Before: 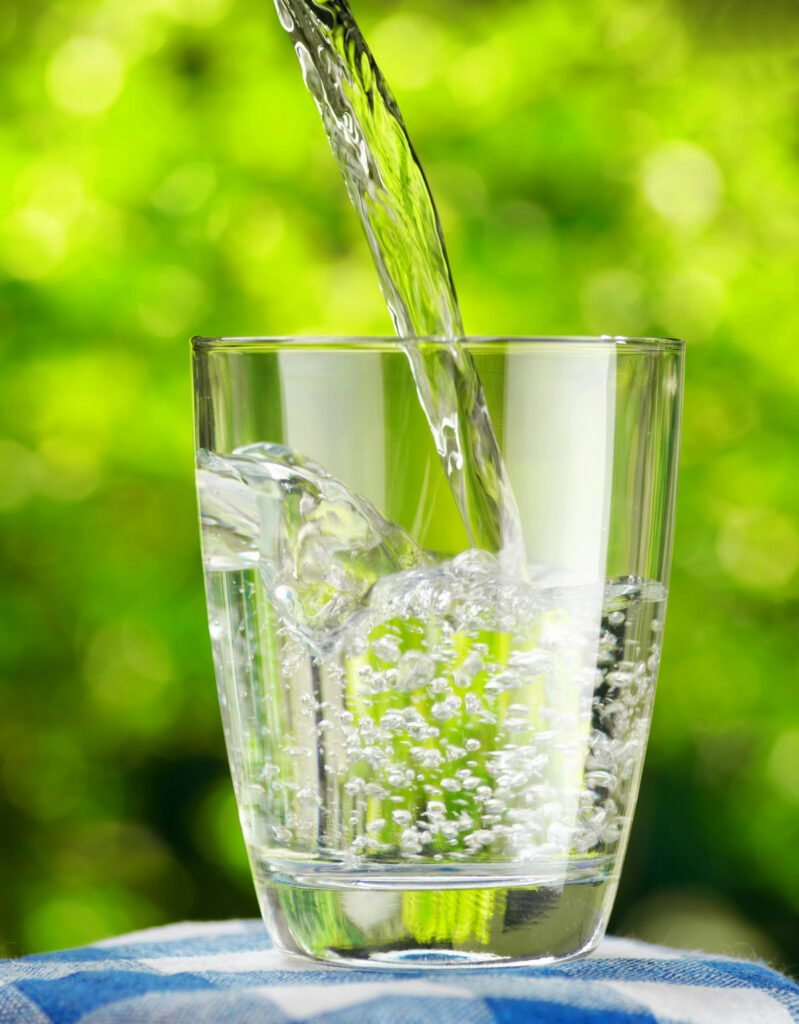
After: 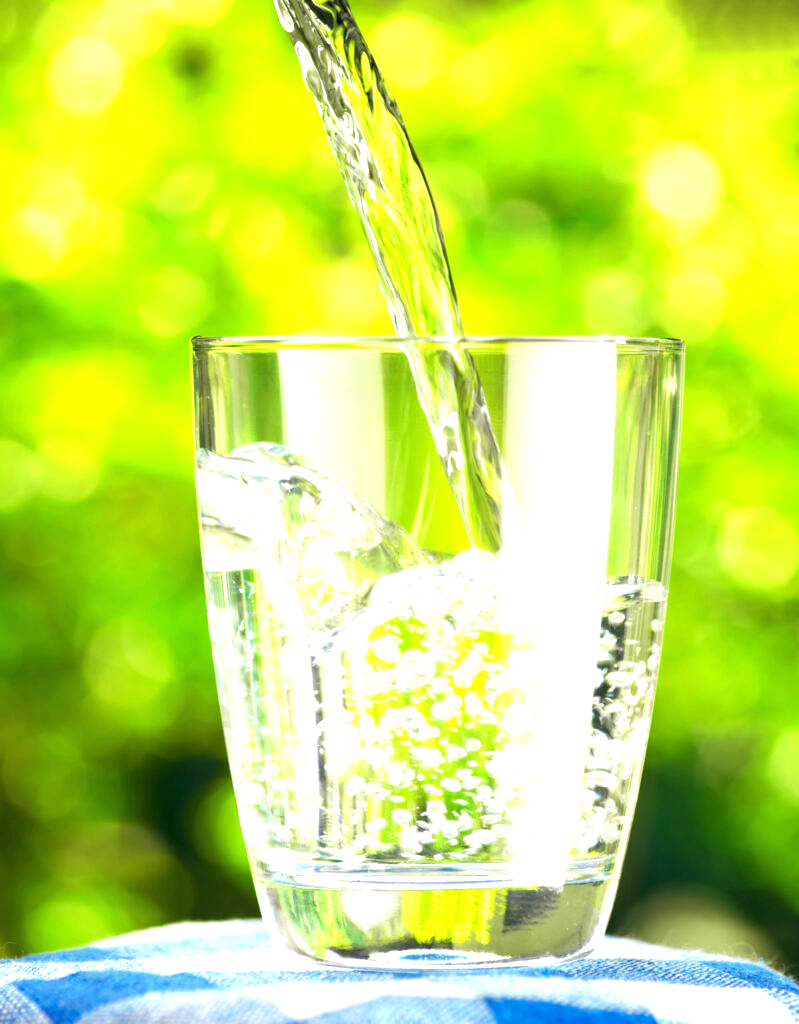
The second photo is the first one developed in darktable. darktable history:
color zones: curves: ch0 [(0, 0.5) (0.143, 0.5) (0.286, 0.5) (0.429, 0.5) (0.571, 0.5) (0.714, 0.476) (0.857, 0.5) (1, 0.5)]; ch2 [(0, 0.5) (0.143, 0.5) (0.286, 0.5) (0.429, 0.5) (0.571, 0.5) (0.714, 0.487) (0.857, 0.5) (1, 0.5)]
exposure: black level correction 0, exposure 1.103 EV, compensate highlight preservation false
